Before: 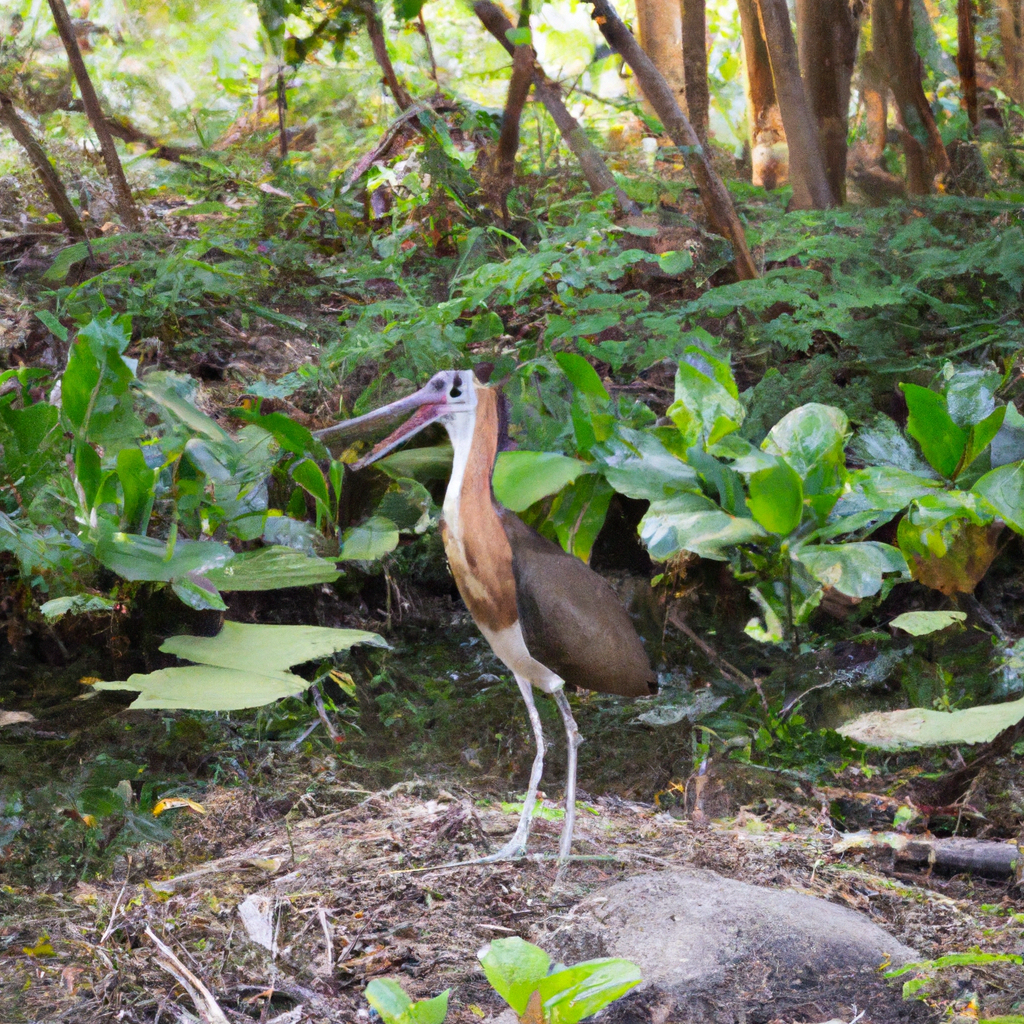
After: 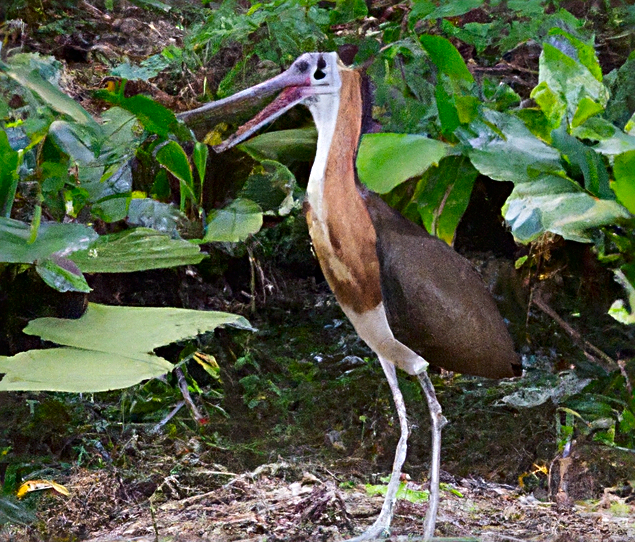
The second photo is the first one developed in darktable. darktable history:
contrast brightness saturation: contrast 0.069, brightness -0.141, saturation 0.119
crop: left 13.306%, top 31.14%, right 24.628%, bottom 15.834%
sharpen: radius 2.536, amount 0.63
shadows and highlights: shadows 31.49, highlights -32.3, soften with gaussian
